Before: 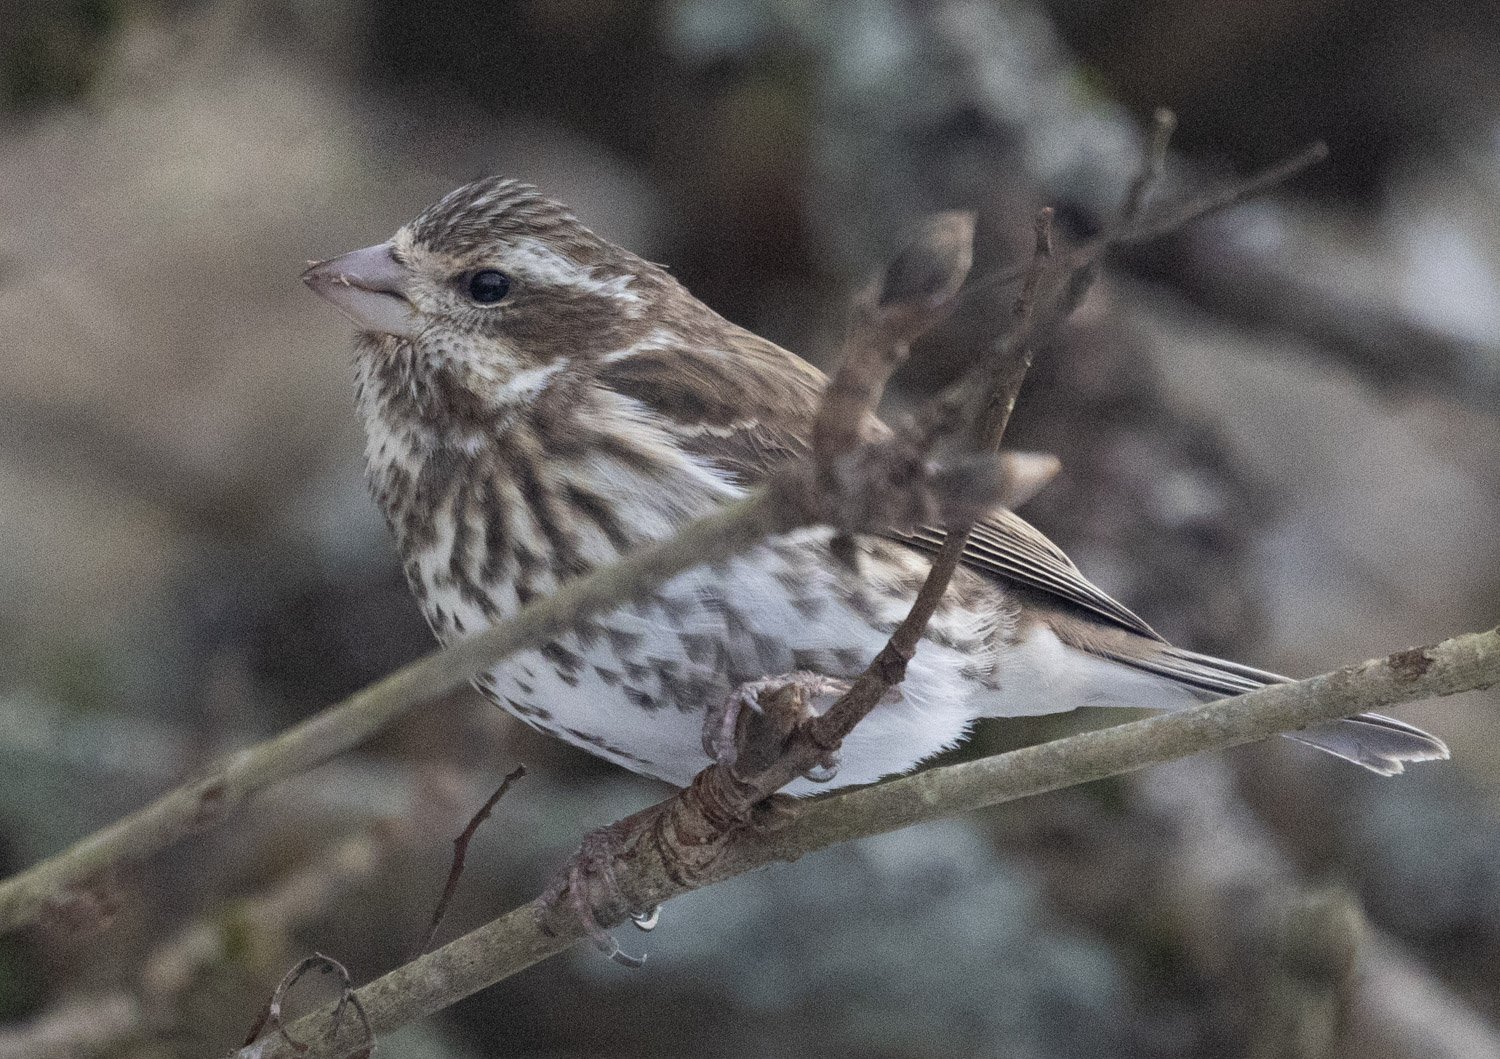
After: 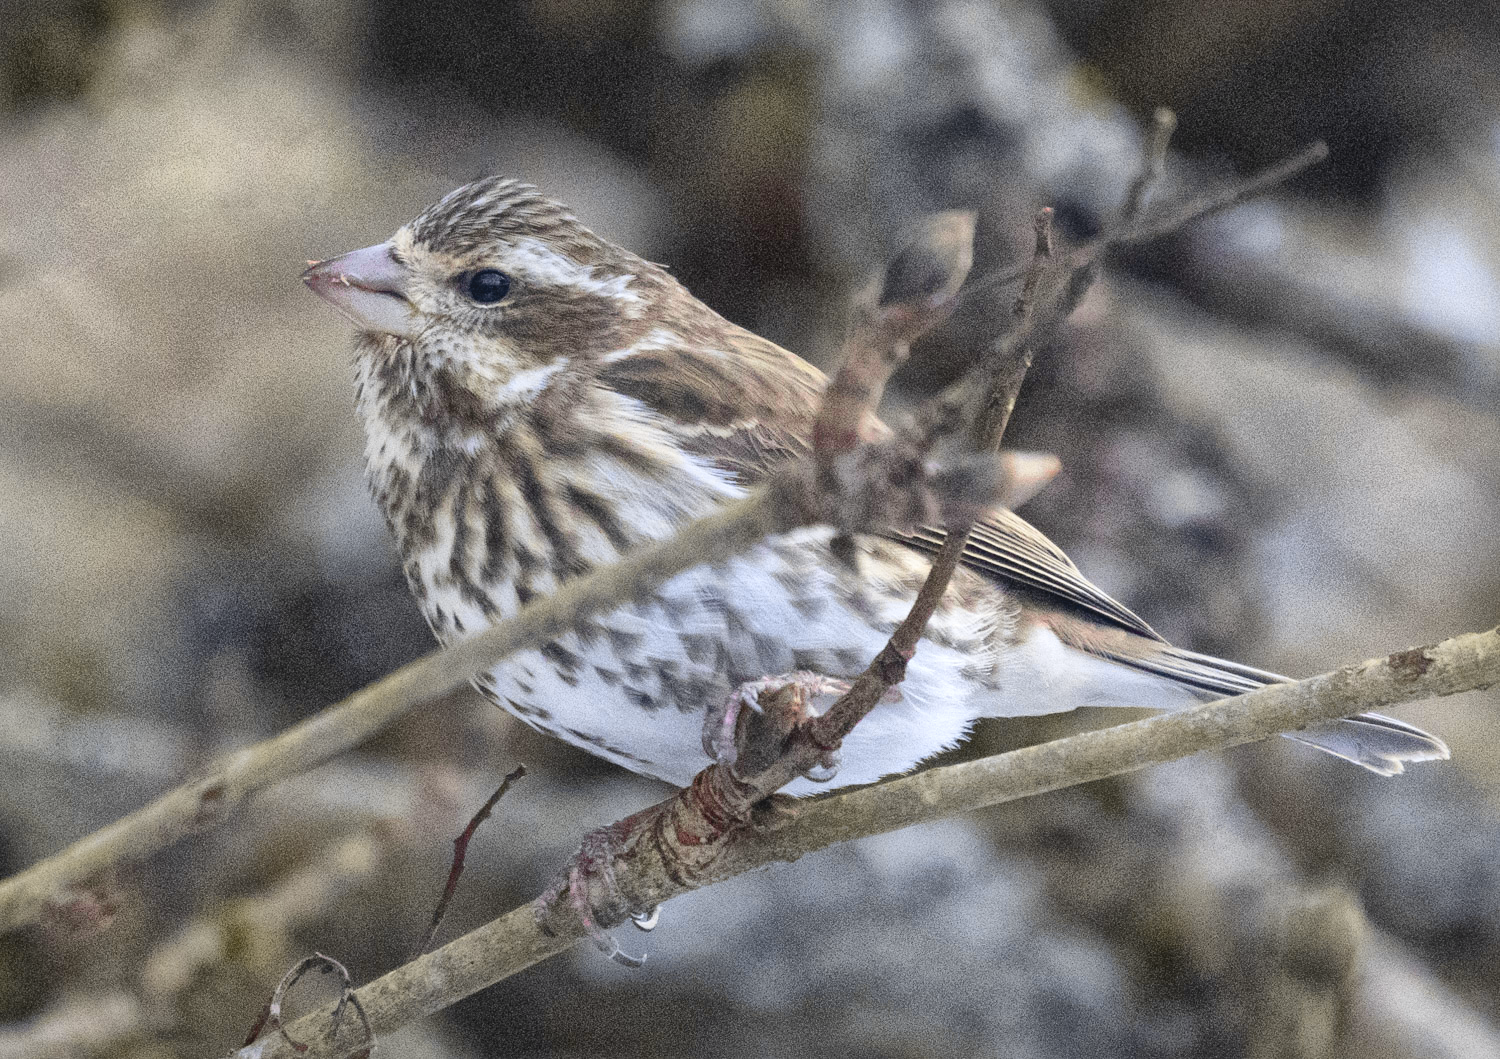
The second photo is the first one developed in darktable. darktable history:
global tonemap: drago (1, 100), detail 1
tone curve: curves: ch0 [(0, 0.036) (0.119, 0.115) (0.466, 0.498) (0.715, 0.767) (0.817, 0.865) (1, 0.998)]; ch1 [(0, 0) (0.377, 0.424) (0.442, 0.491) (0.487, 0.498) (0.514, 0.512) (0.536, 0.577) (0.66, 0.724) (1, 1)]; ch2 [(0, 0) (0.38, 0.405) (0.463, 0.443) (0.492, 0.486) (0.526, 0.541) (0.578, 0.598) (1, 1)], color space Lab, independent channels, preserve colors none
